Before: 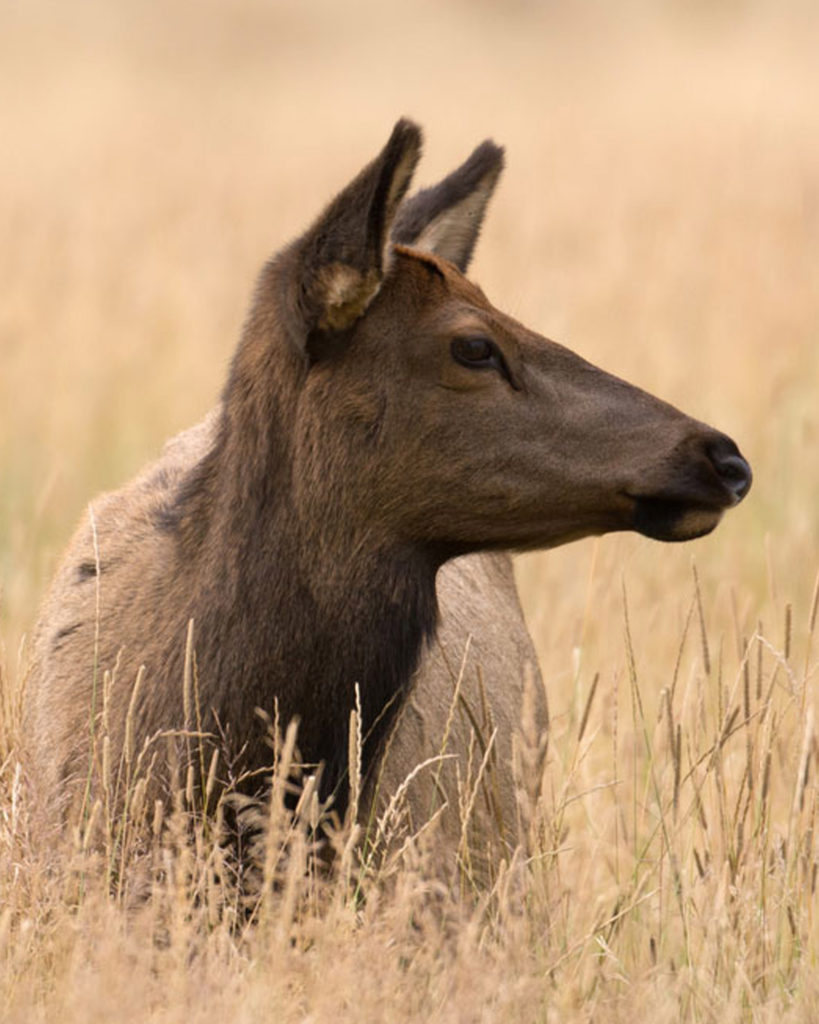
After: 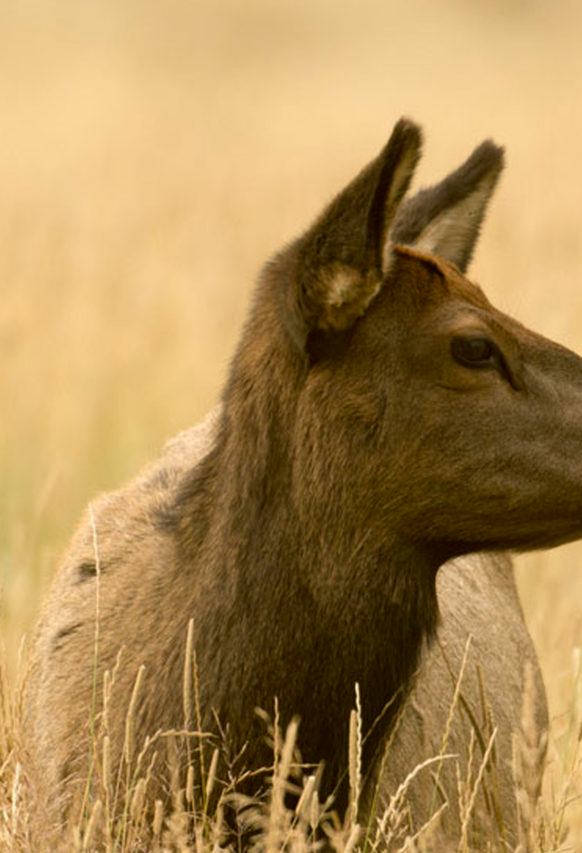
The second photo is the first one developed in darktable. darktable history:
crop: right 28.885%, bottom 16.626%
color correction: highlights a* -1.43, highlights b* 10.12, shadows a* 0.395, shadows b* 19.35
